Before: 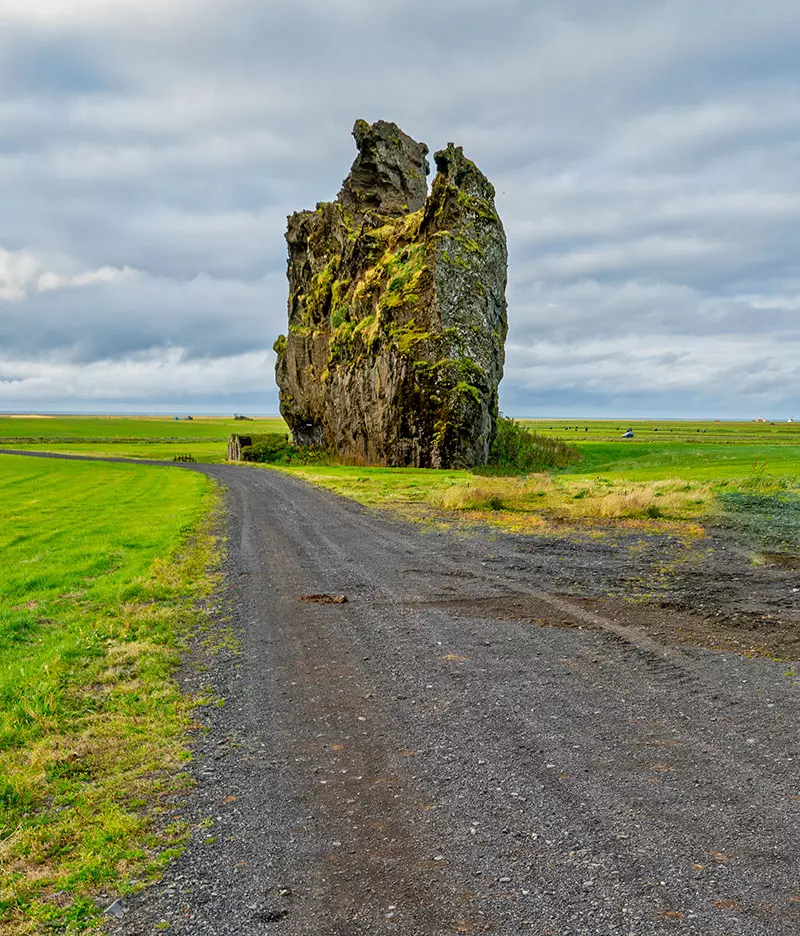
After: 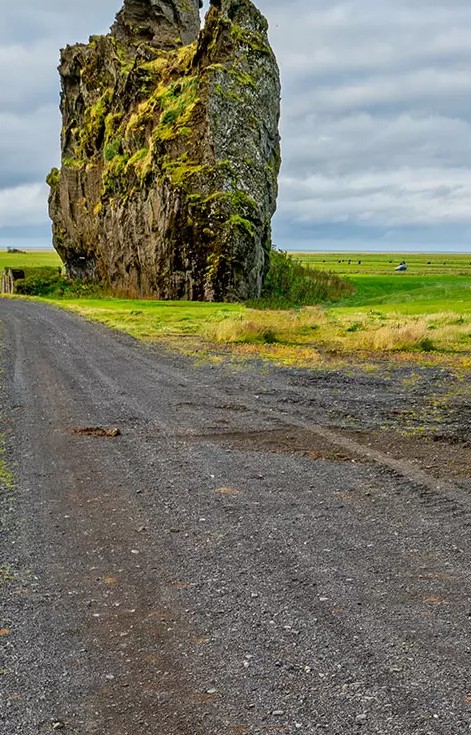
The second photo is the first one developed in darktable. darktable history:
crop and rotate: left 28.451%, top 17.878%, right 12.667%, bottom 3.542%
